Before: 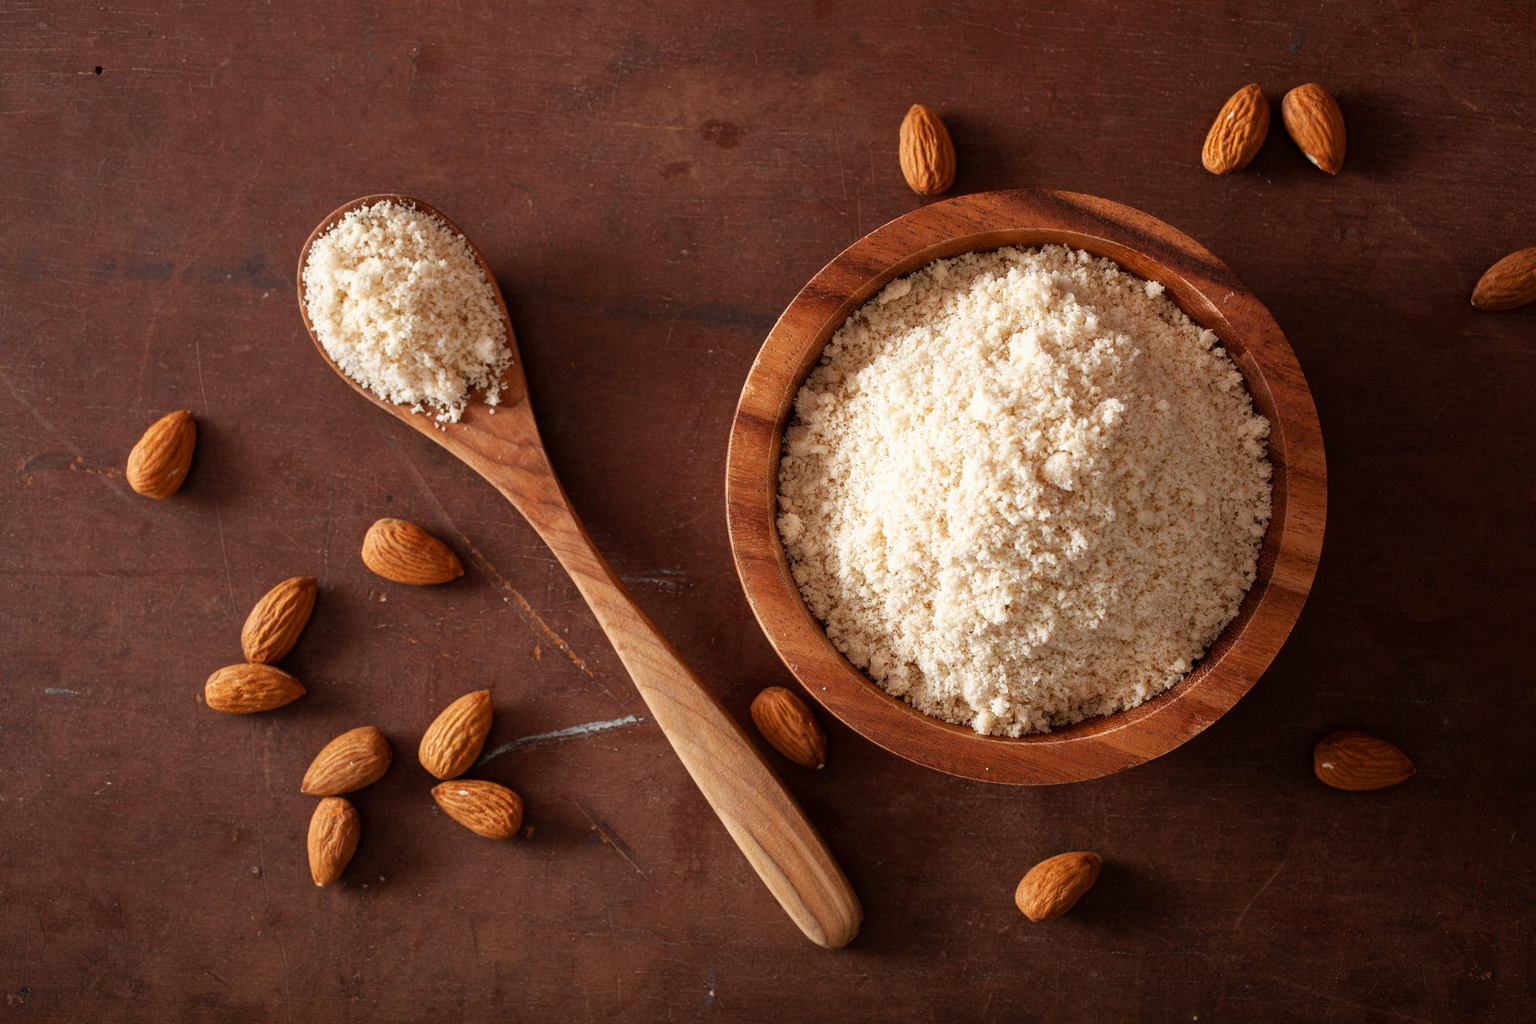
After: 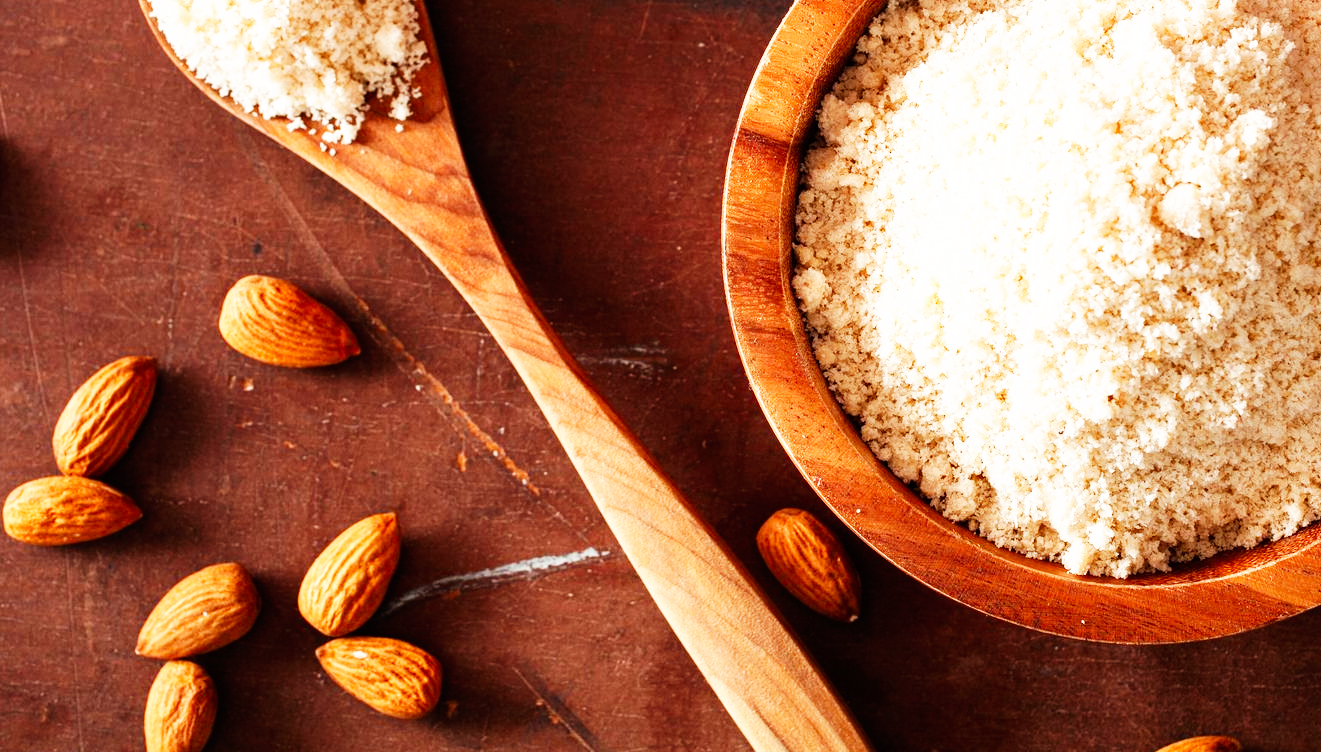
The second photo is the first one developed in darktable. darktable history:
base curve: curves: ch0 [(0, 0) (0.007, 0.004) (0.027, 0.03) (0.046, 0.07) (0.207, 0.54) (0.442, 0.872) (0.673, 0.972) (1, 1)], preserve colors none
crop: left 13.211%, top 31.183%, right 24.462%, bottom 15.605%
